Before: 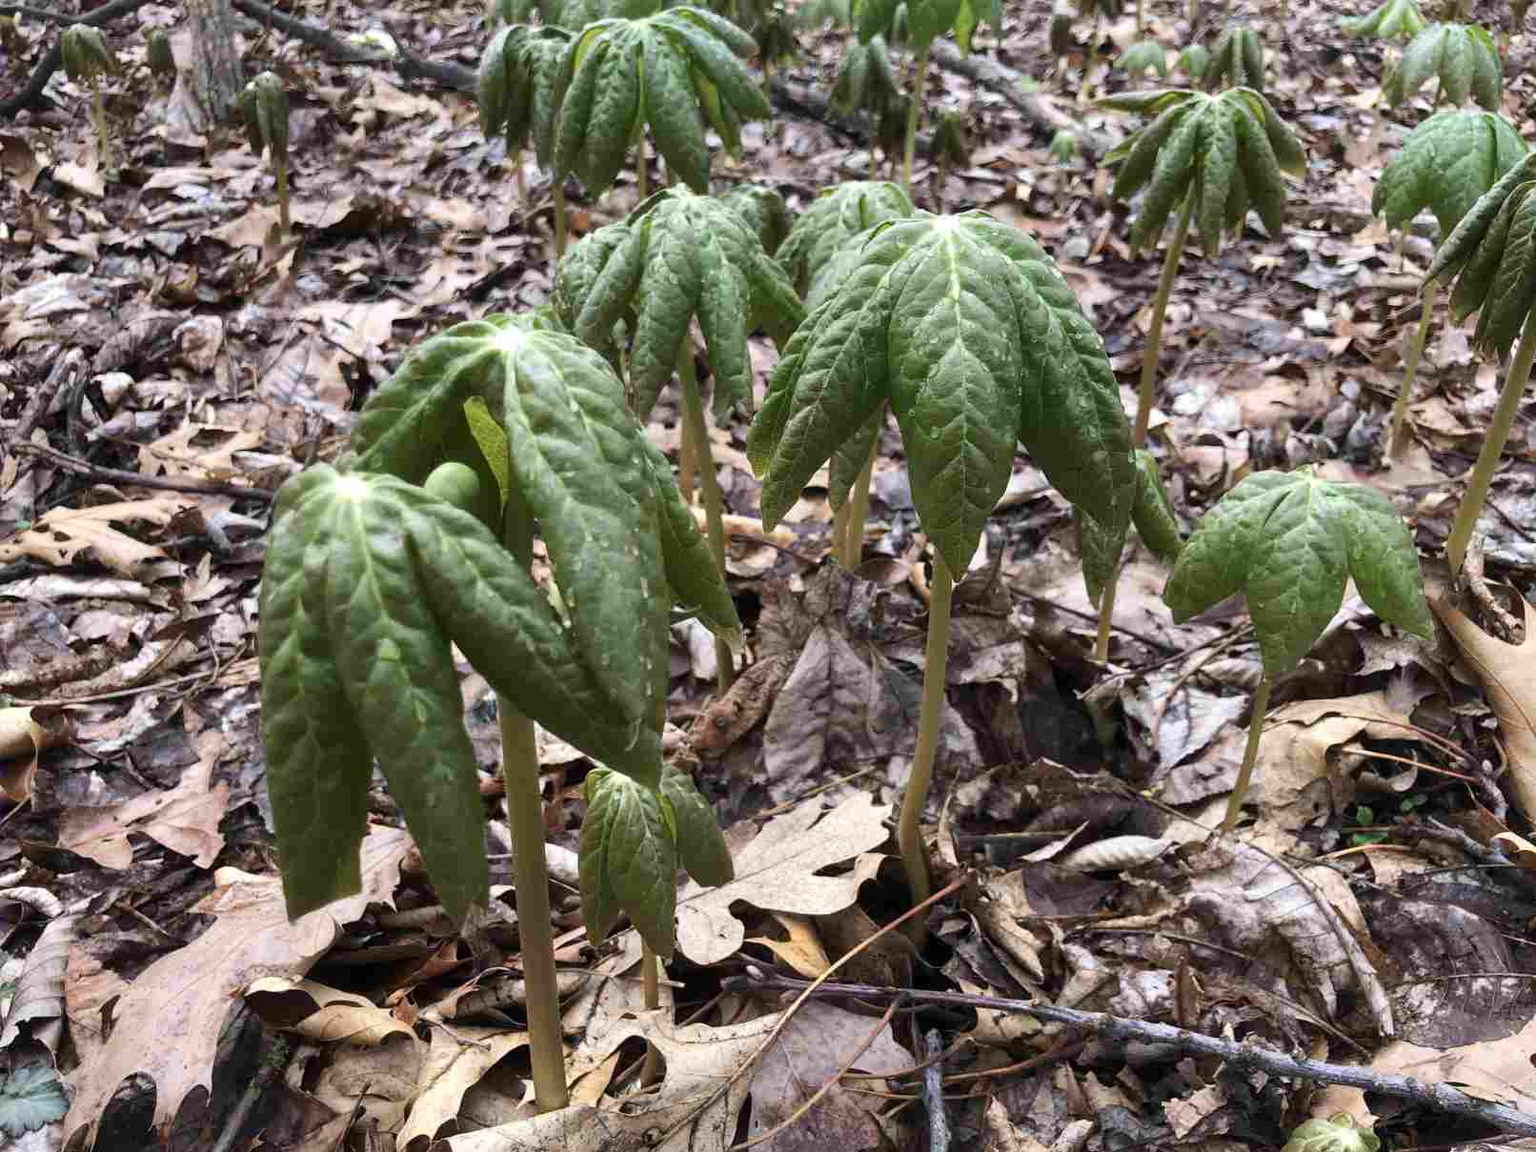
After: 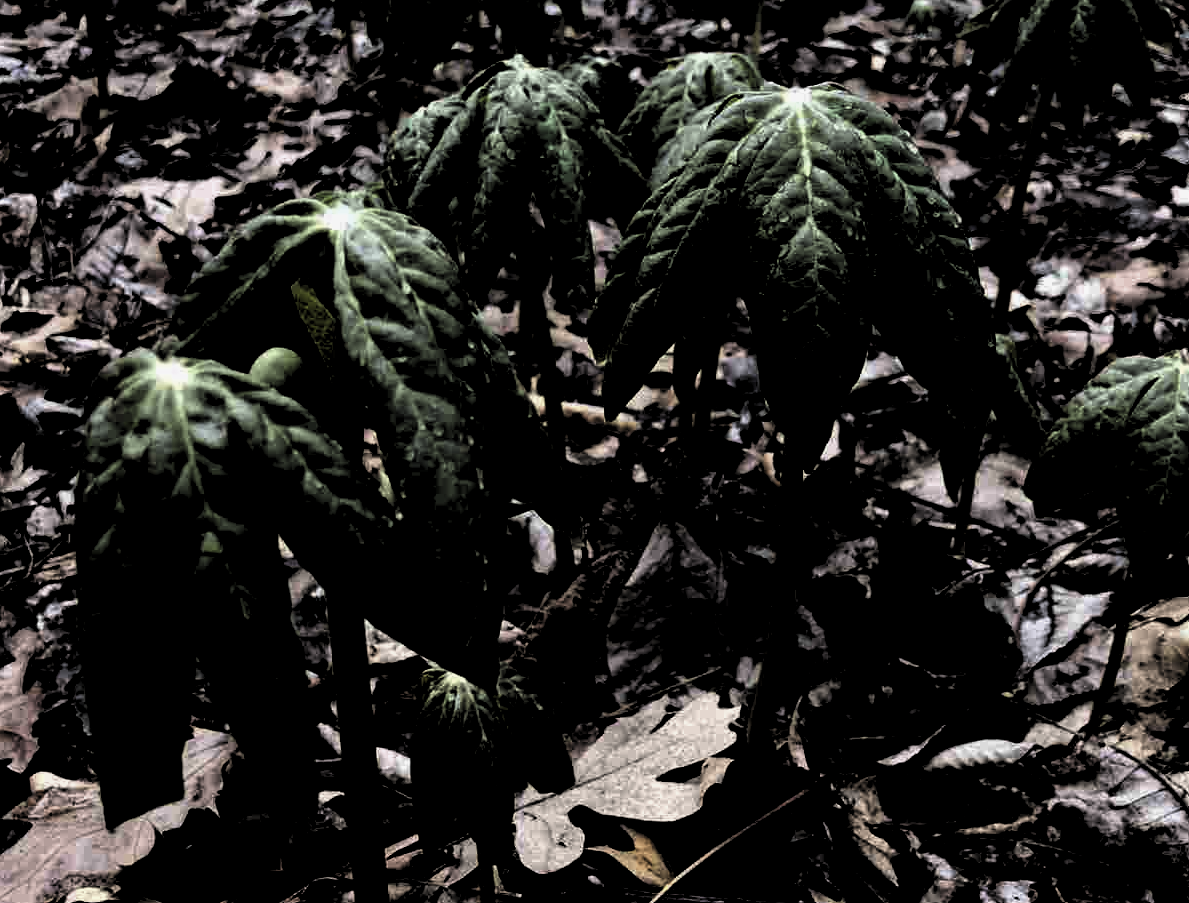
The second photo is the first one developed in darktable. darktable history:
exposure: compensate highlight preservation false
contrast brightness saturation: contrast -0.025, brightness -0.006, saturation 0.038
levels: levels [0.514, 0.759, 1]
crop and rotate: left 12.18%, top 11.431%, right 14.003%, bottom 13.802%
